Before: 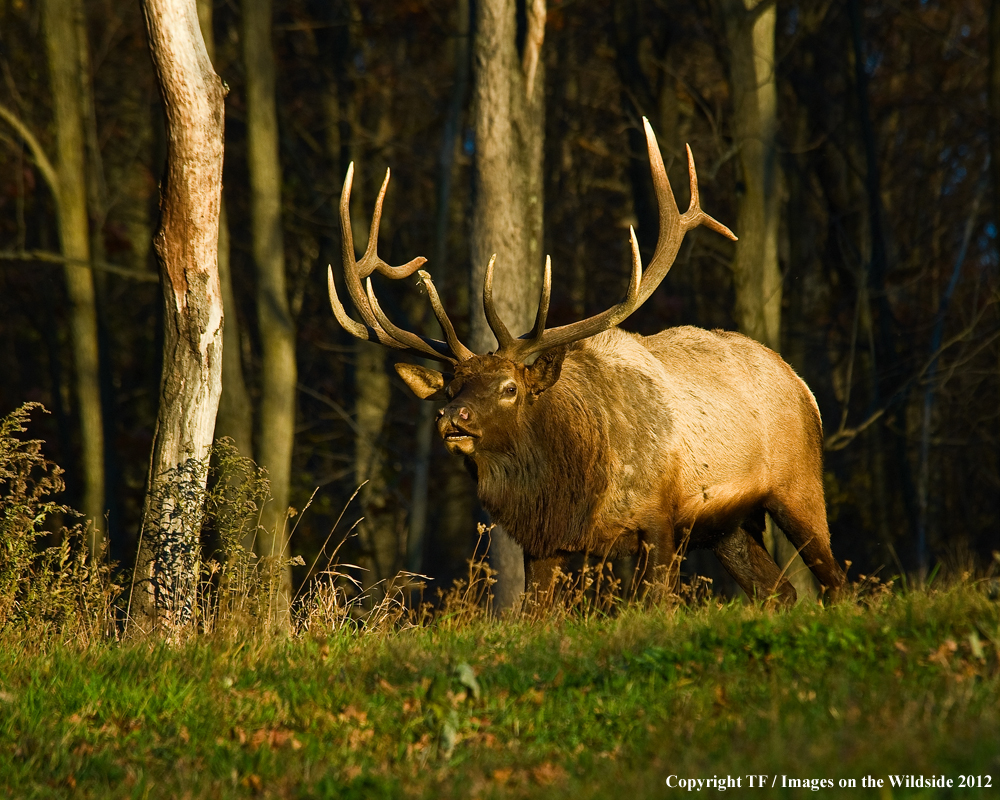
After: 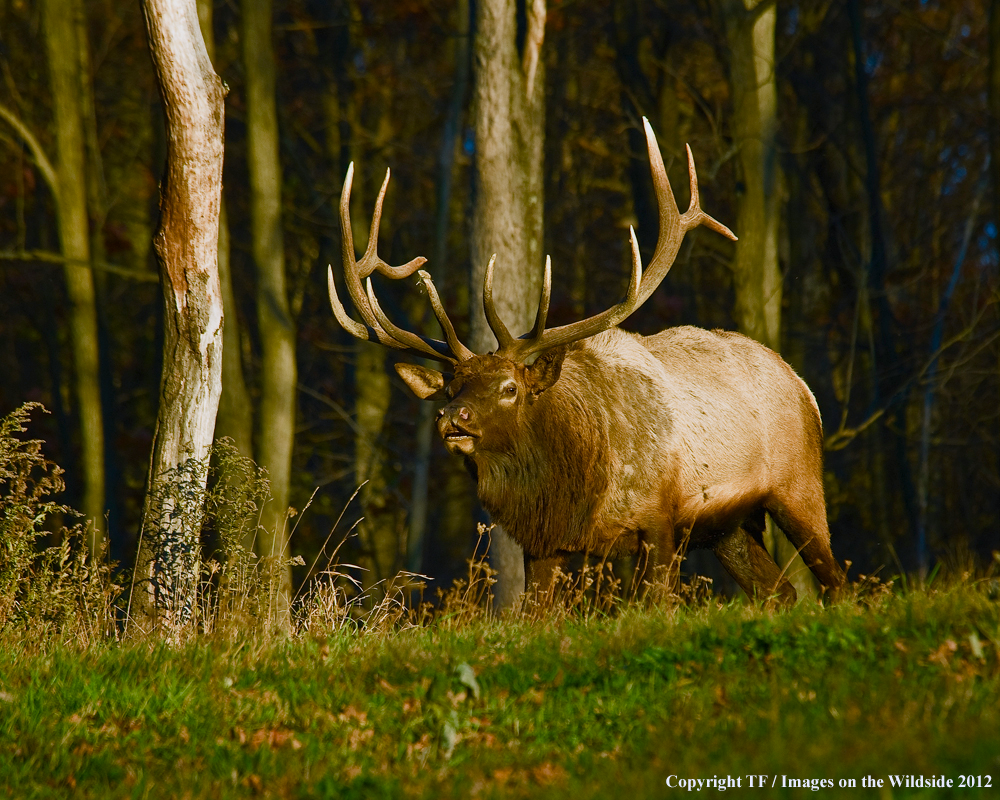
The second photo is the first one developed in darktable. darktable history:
color balance rgb: shadows lift › chroma 1%, shadows lift › hue 113°, highlights gain › chroma 0.2%, highlights gain › hue 333°, perceptual saturation grading › global saturation 20%, perceptual saturation grading › highlights -50%, perceptual saturation grading › shadows 25%, contrast -10%
white balance: red 0.967, blue 1.119, emerald 0.756
